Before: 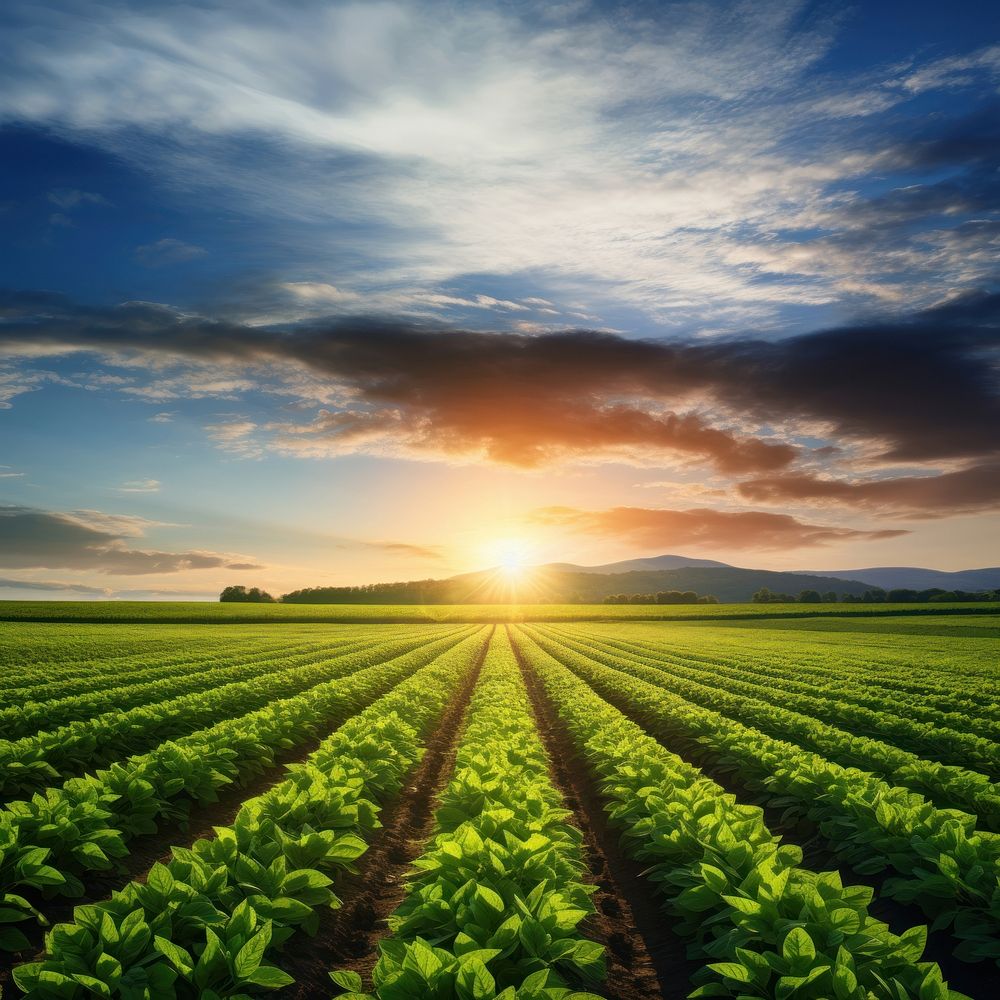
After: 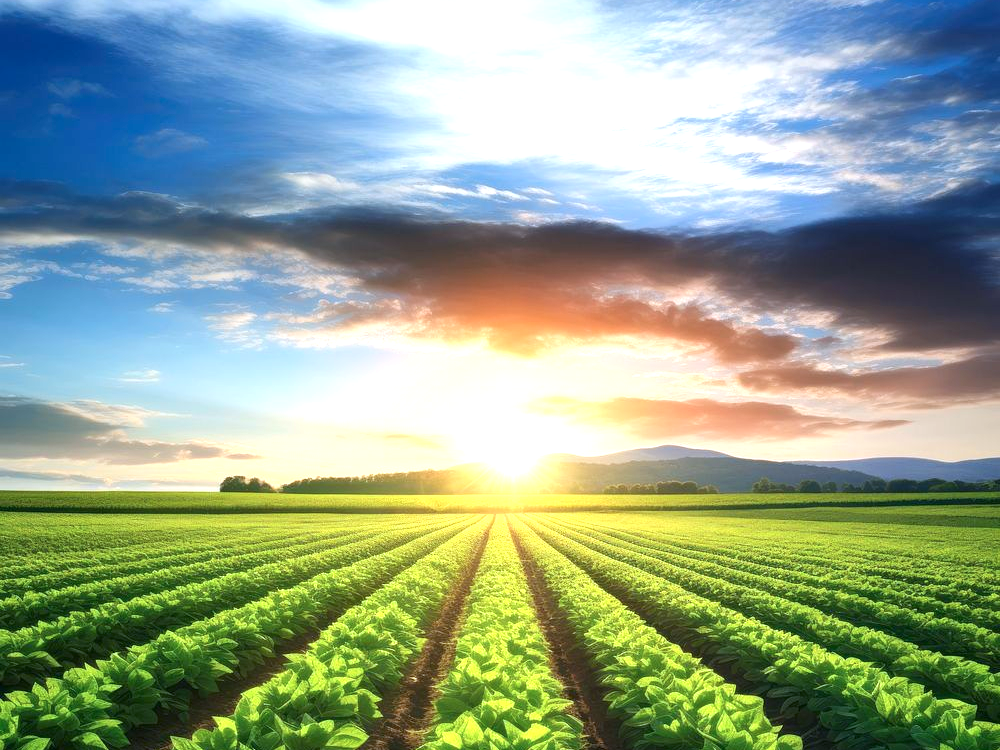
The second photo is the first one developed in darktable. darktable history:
crop: top 11.038%, bottom 13.962%
exposure: exposure 0.935 EV, compensate highlight preservation false
color calibration: x 0.37, y 0.377, temperature 4289.93 K
base curve: curves: ch0 [(0, 0) (0.472, 0.508) (1, 1)]
